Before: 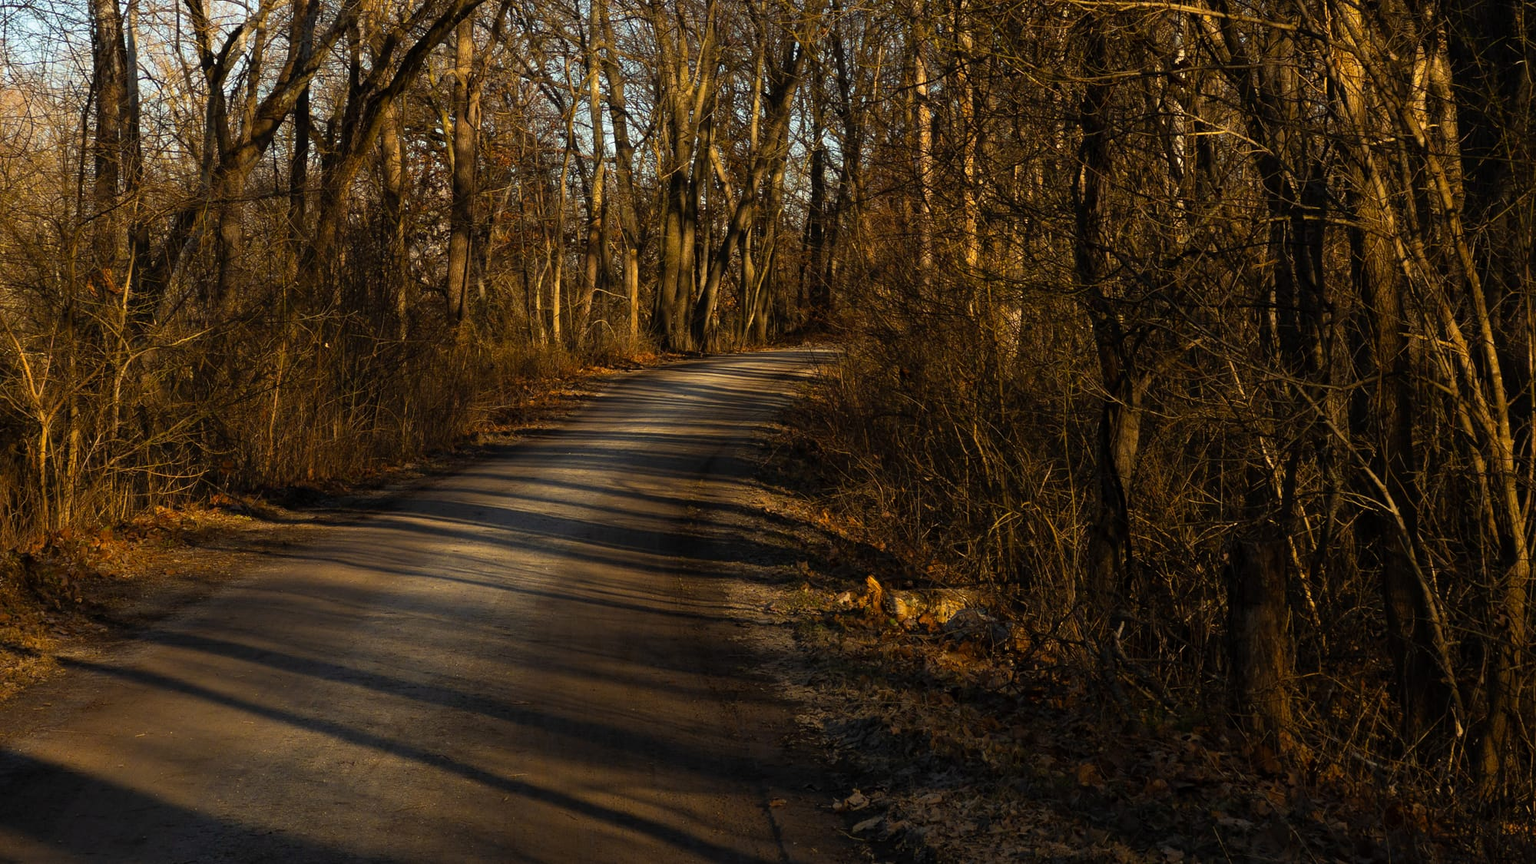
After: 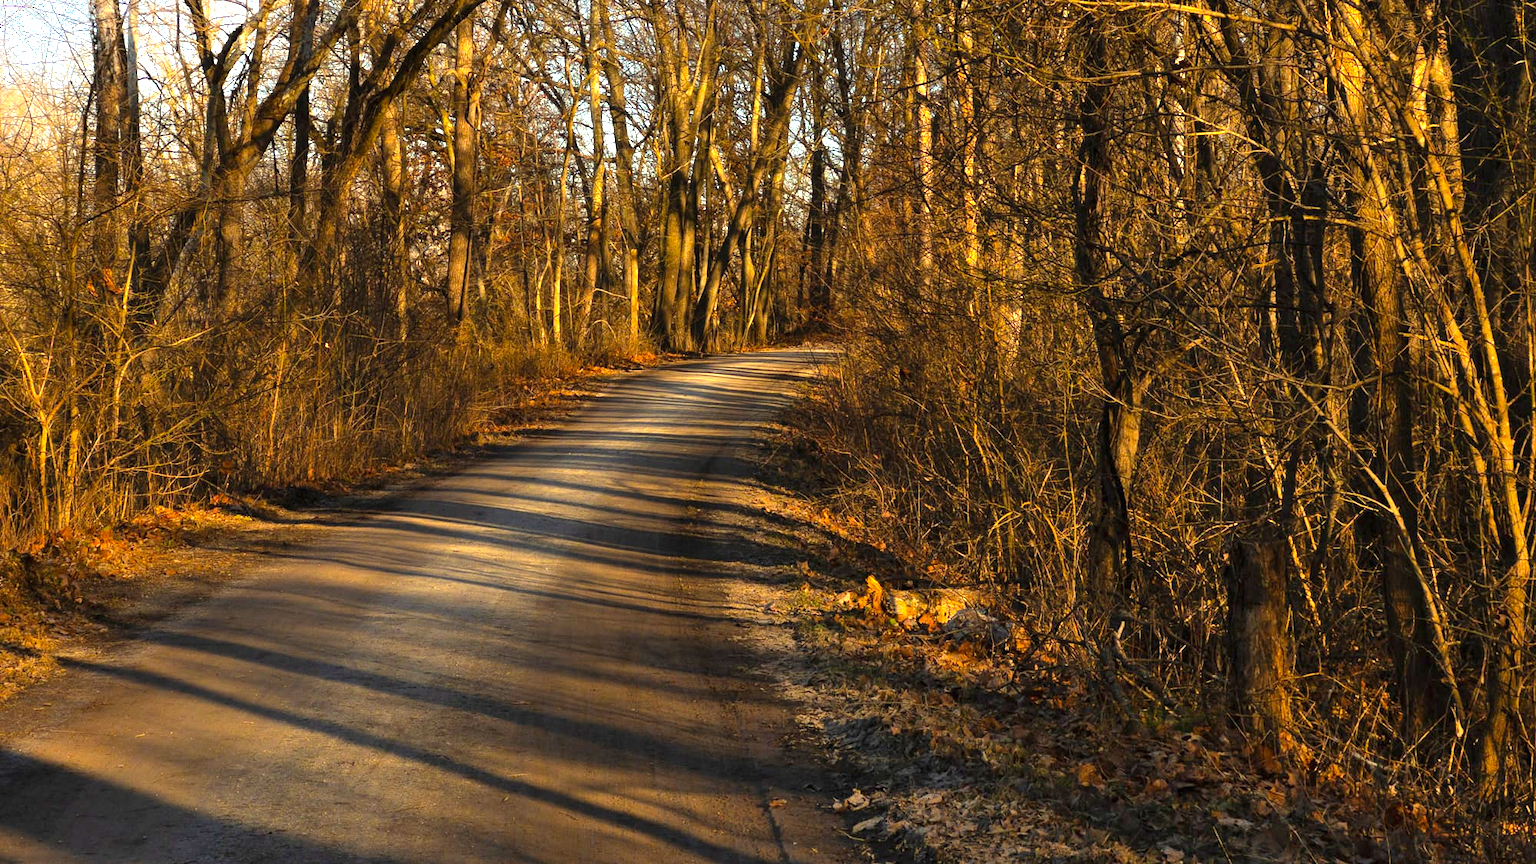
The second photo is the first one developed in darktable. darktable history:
contrast brightness saturation: contrast 0.04, saturation 0.159
exposure: black level correction 0, exposure 1.2 EV, compensate exposure bias true, compensate highlight preservation false
shadows and highlights: highlights 70.54, soften with gaussian
